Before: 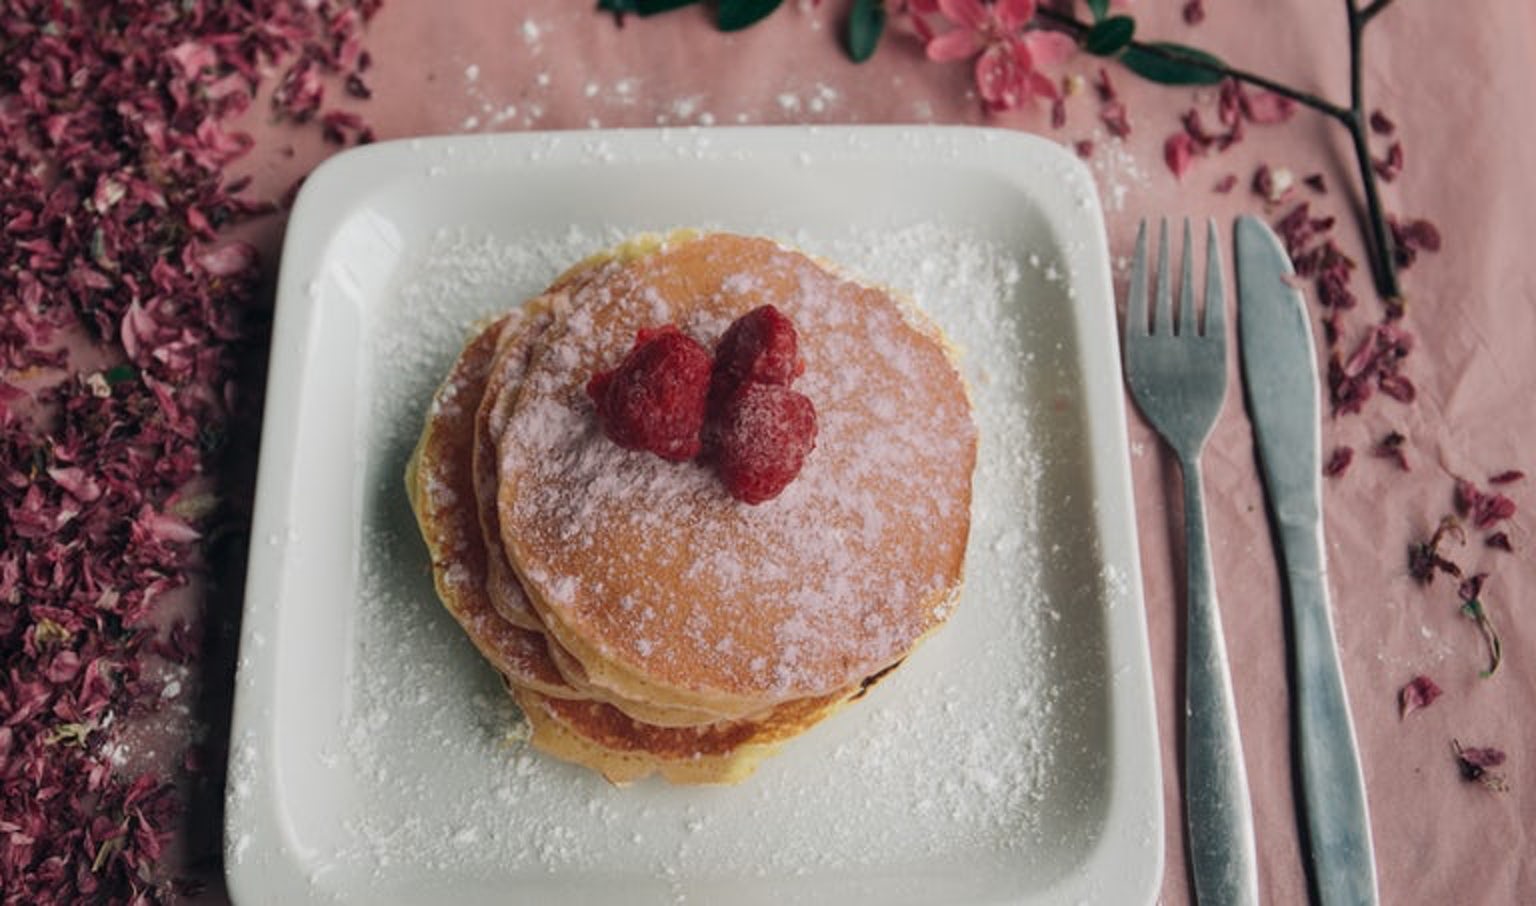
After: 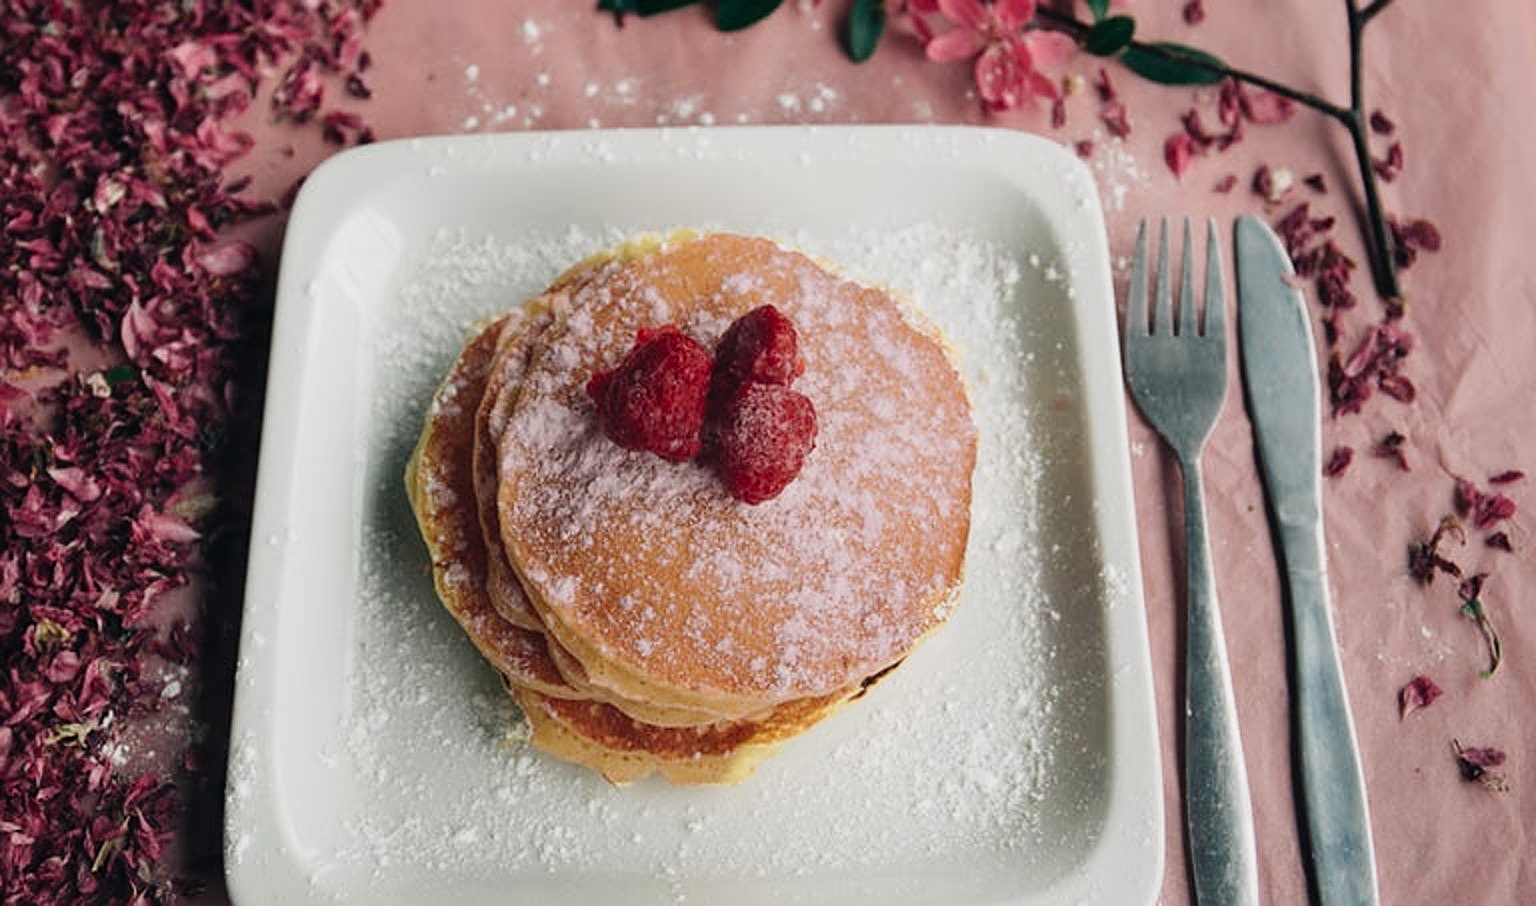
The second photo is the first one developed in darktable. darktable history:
tone curve: curves: ch0 [(0, 0.008) (0.107, 0.083) (0.283, 0.287) (0.461, 0.498) (0.64, 0.691) (0.822, 0.869) (0.998, 0.978)]; ch1 [(0, 0) (0.323, 0.339) (0.438, 0.422) (0.473, 0.487) (0.502, 0.502) (0.527, 0.53) (0.561, 0.583) (0.608, 0.629) (0.669, 0.704) (0.859, 0.899) (1, 1)]; ch2 [(0, 0) (0.33, 0.347) (0.421, 0.456) (0.473, 0.498) (0.502, 0.504) (0.522, 0.524) (0.549, 0.567) (0.585, 0.627) (0.676, 0.724) (1, 1)], preserve colors none
tone equalizer: on, module defaults
sharpen: on, module defaults
exposure: compensate highlight preservation false
